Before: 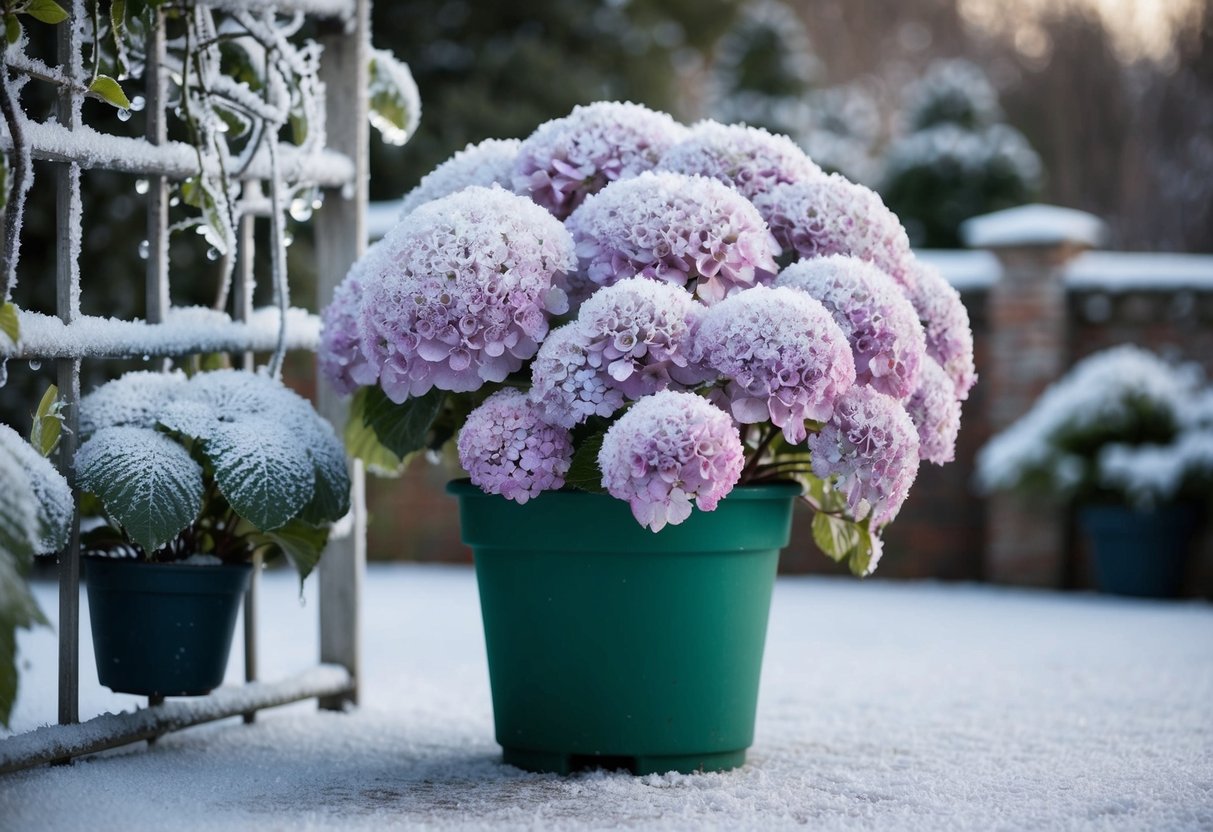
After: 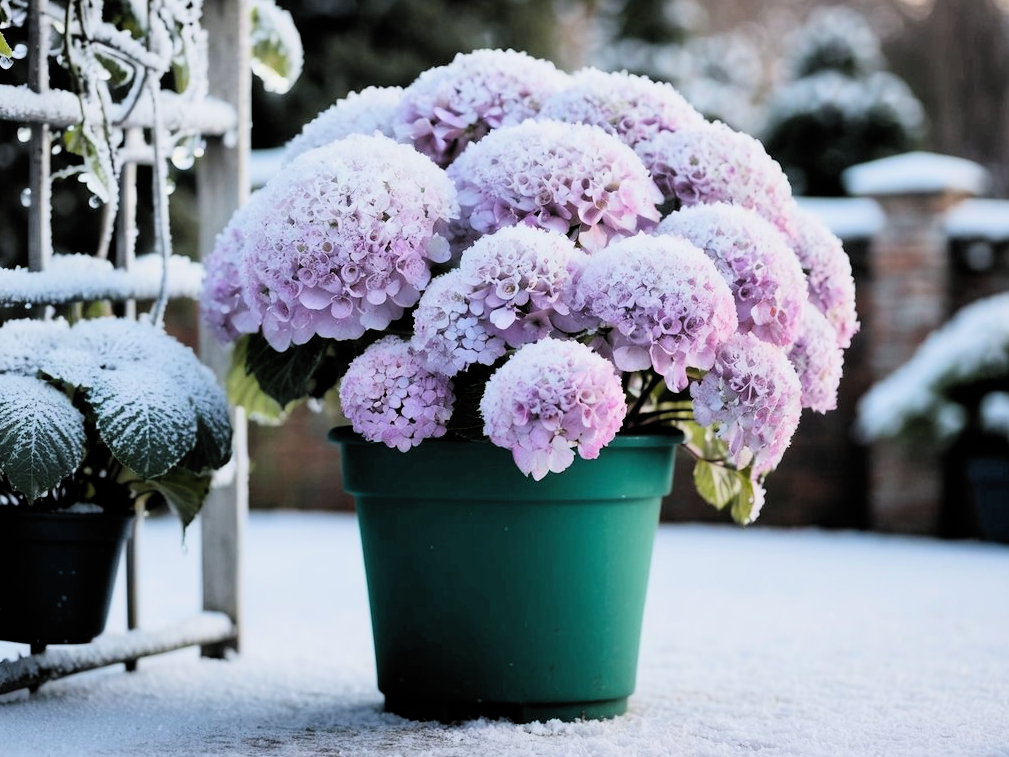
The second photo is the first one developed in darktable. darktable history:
filmic rgb: black relative exposure -5.11 EV, white relative exposure 3.99 EV, hardness 2.9, contrast 1.299, highlights saturation mix -10.54%, color science v6 (2022)
crop: left 9.774%, top 6.33%, right 7.037%, bottom 2.575%
exposure: exposure 0.601 EV, compensate exposure bias true, compensate highlight preservation false
